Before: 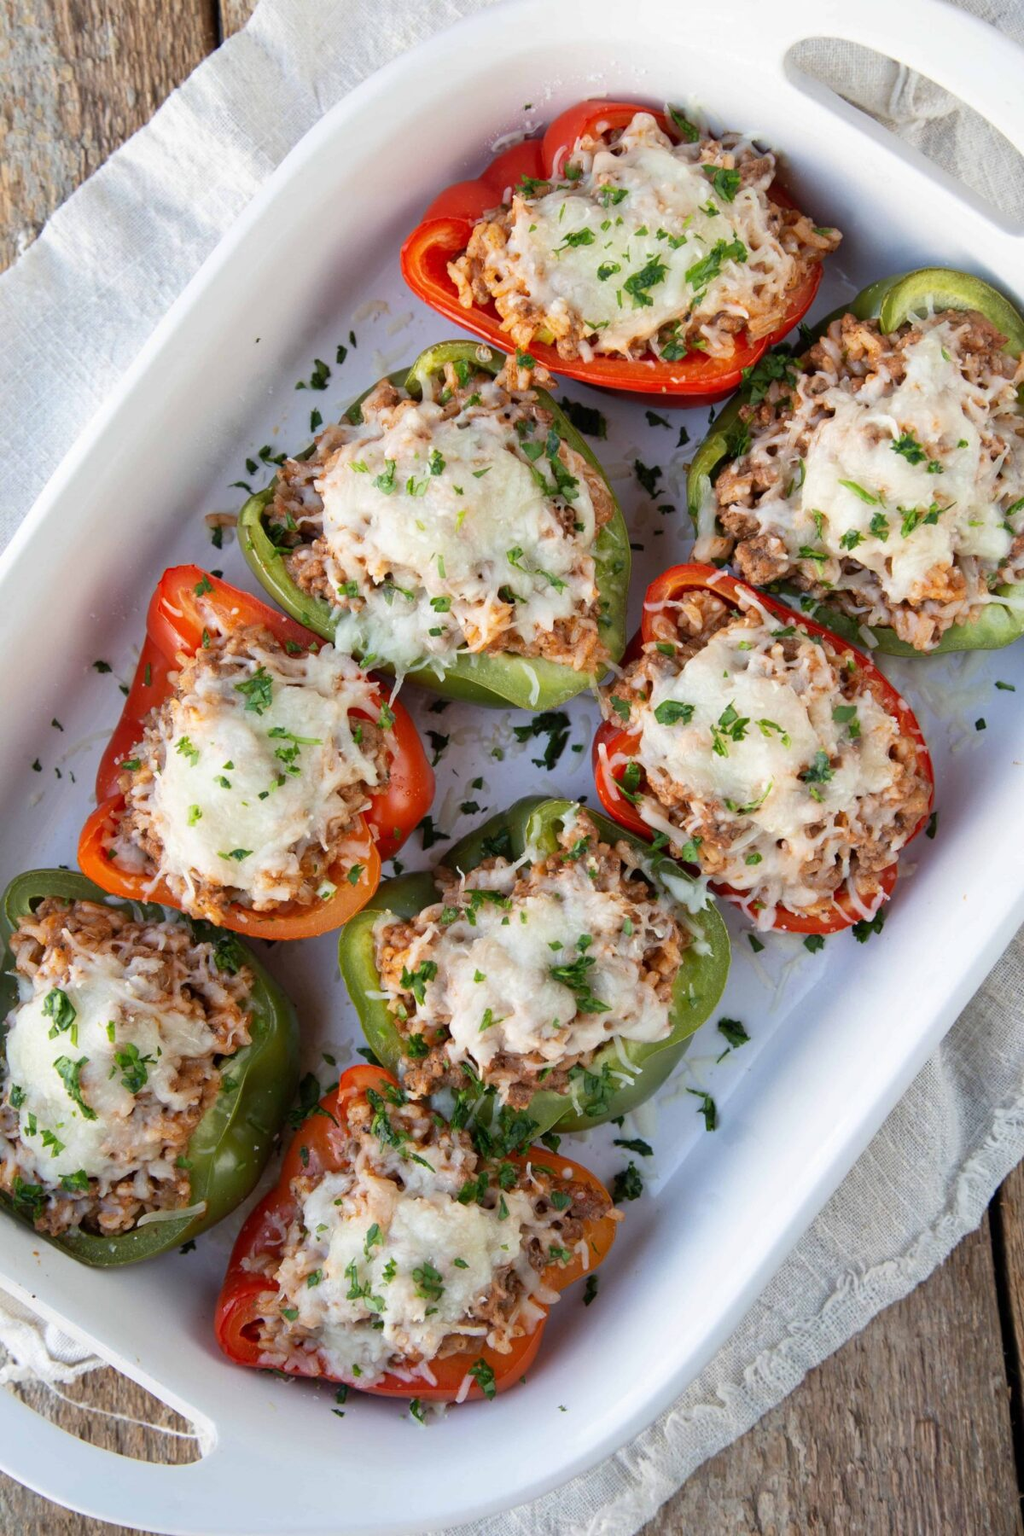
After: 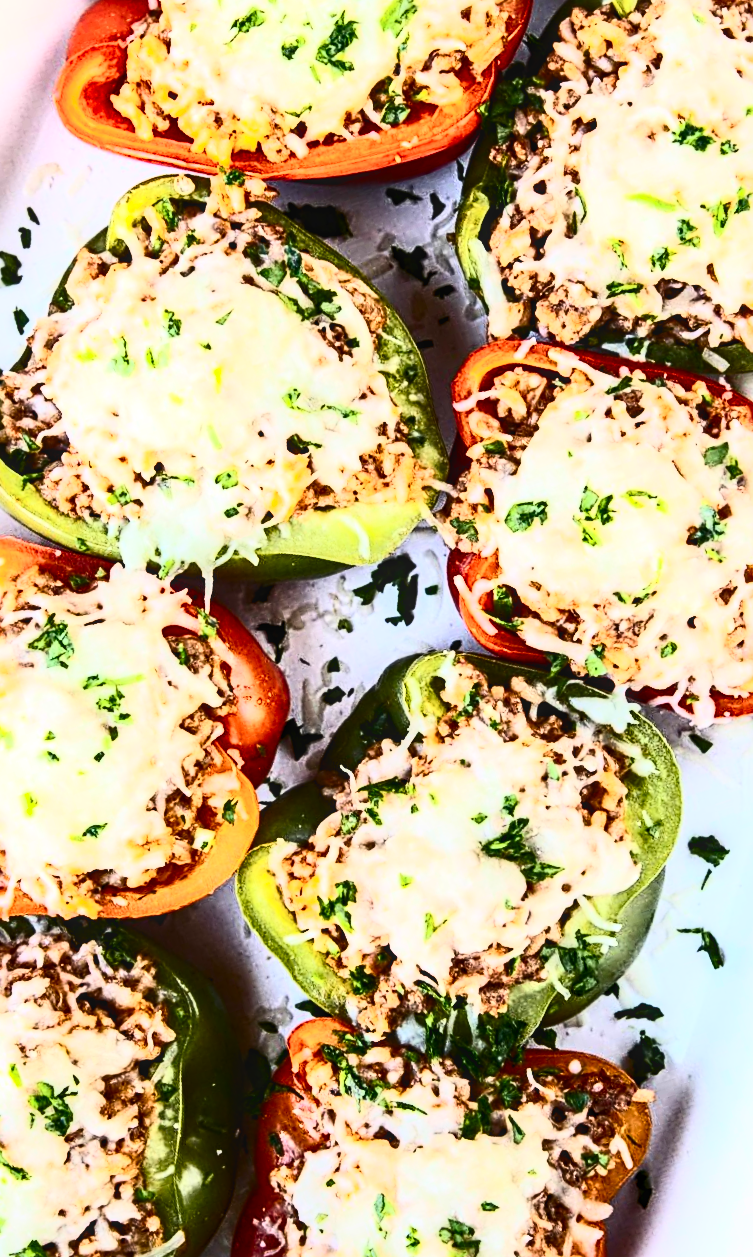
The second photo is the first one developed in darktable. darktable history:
tone equalizer: -8 EV -0.731 EV, -7 EV -0.699 EV, -6 EV -0.561 EV, -5 EV -0.399 EV, -3 EV 0.374 EV, -2 EV 0.6 EV, -1 EV 0.699 EV, +0 EV 0.743 EV
crop and rotate: angle 18.07°, left 6.85%, right 4.265%, bottom 1.062%
color balance rgb: shadows lift › hue 86.91°, perceptual saturation grading › global saturation 25.04%
local contrast: on, module defaults
sharpen: radius 3.949
contrast brightness saturation: contrast 0.915, brightness 0.193
